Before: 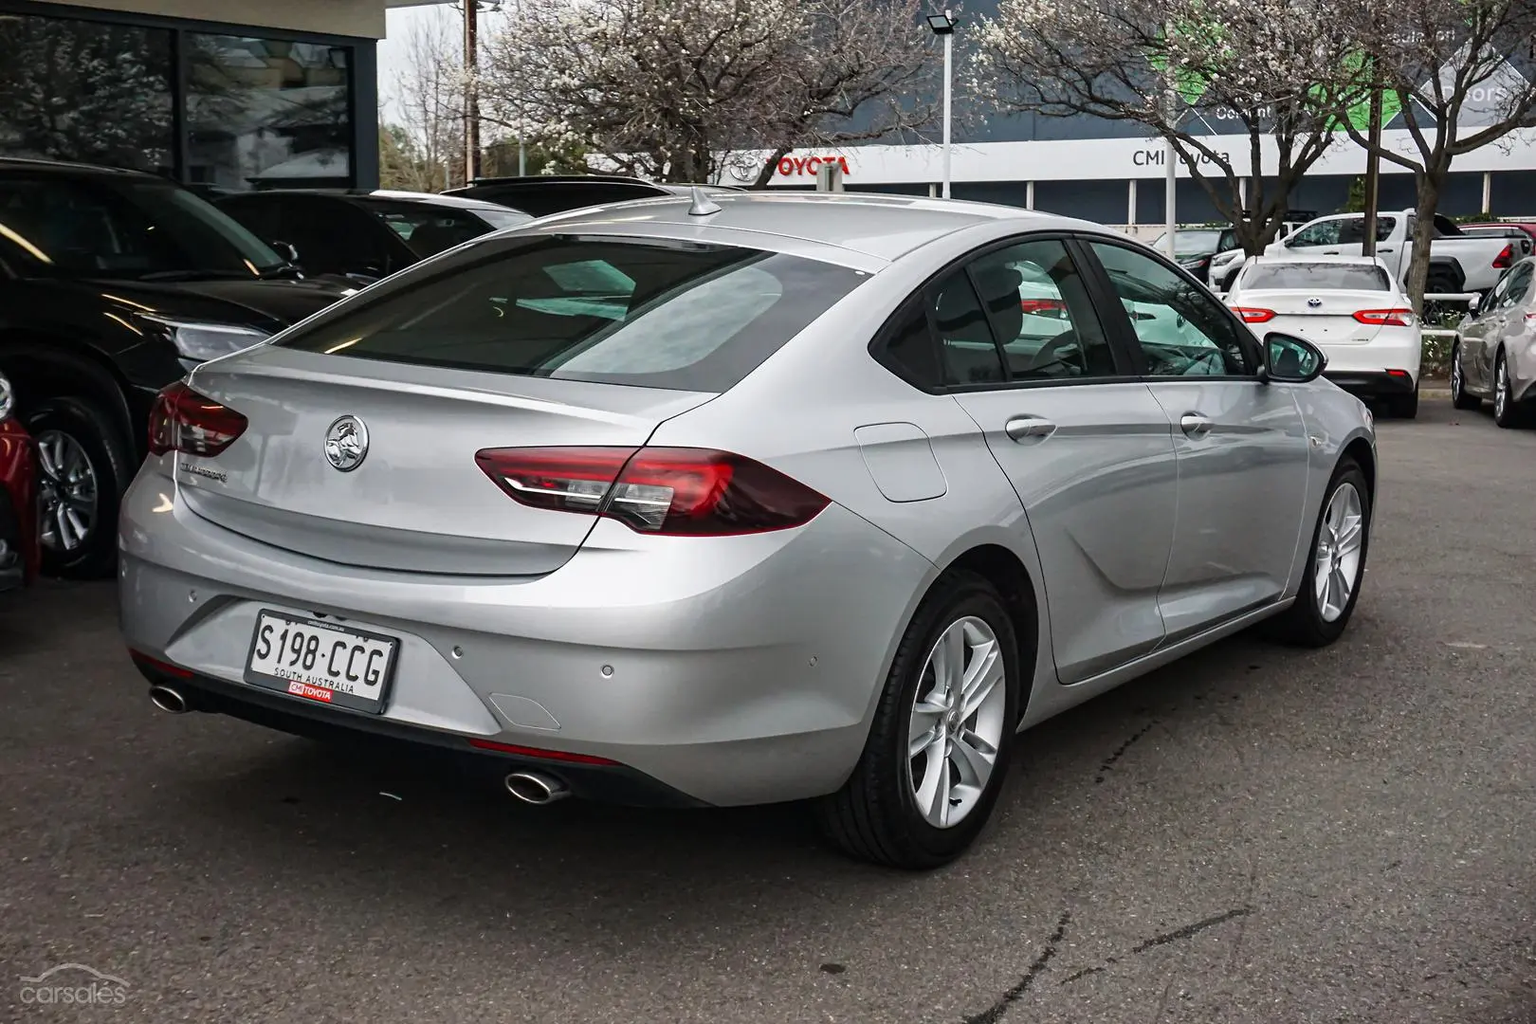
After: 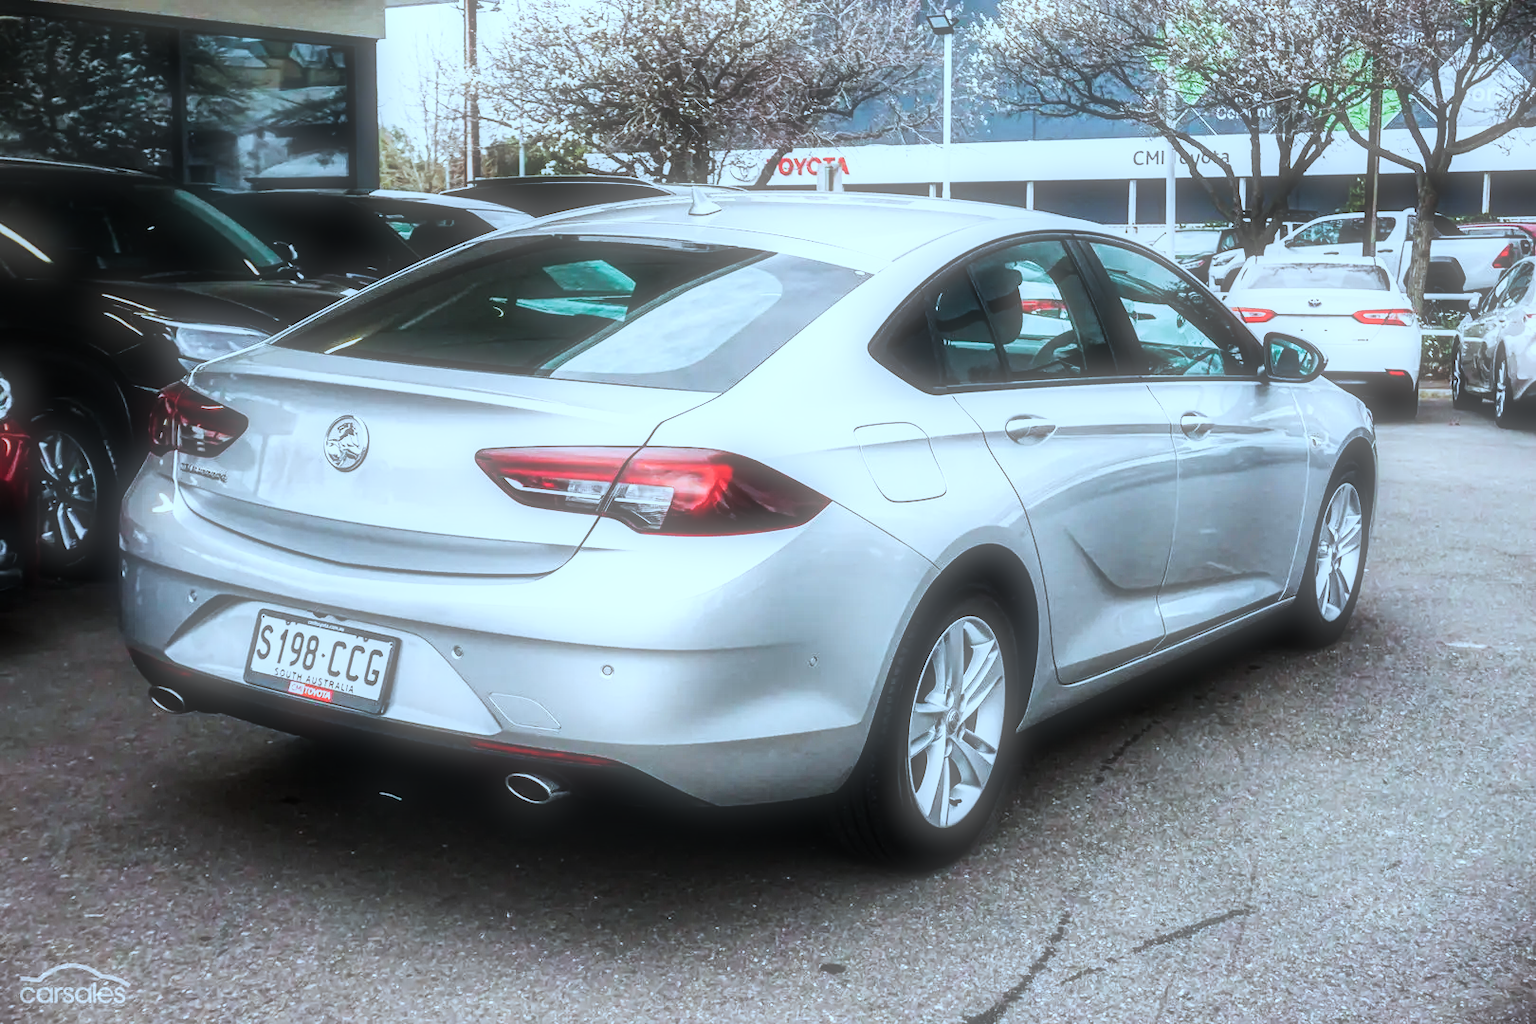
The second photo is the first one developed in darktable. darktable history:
local contrast: on, module defaults
color correction: highlights a* -9.35, highlights b* -23.15
base curve: curves: ch0 [(0, 0) (0.007, 0.004) (0.027, 0.03) (0.046, 0.07) (0.207, 0.54) (0.442, 0.872) (0.673, 0.972) (1, 1)], preserve colors none
contrast equalizer: octaves 7, y [[0.515 ×6], [0.507 ×6], [0.425 ×6], [0 ×6], [0 ×6]]
soften: size 60.24%, saturation 65.46%, brightness 0.506 EV, mix 25.7%
